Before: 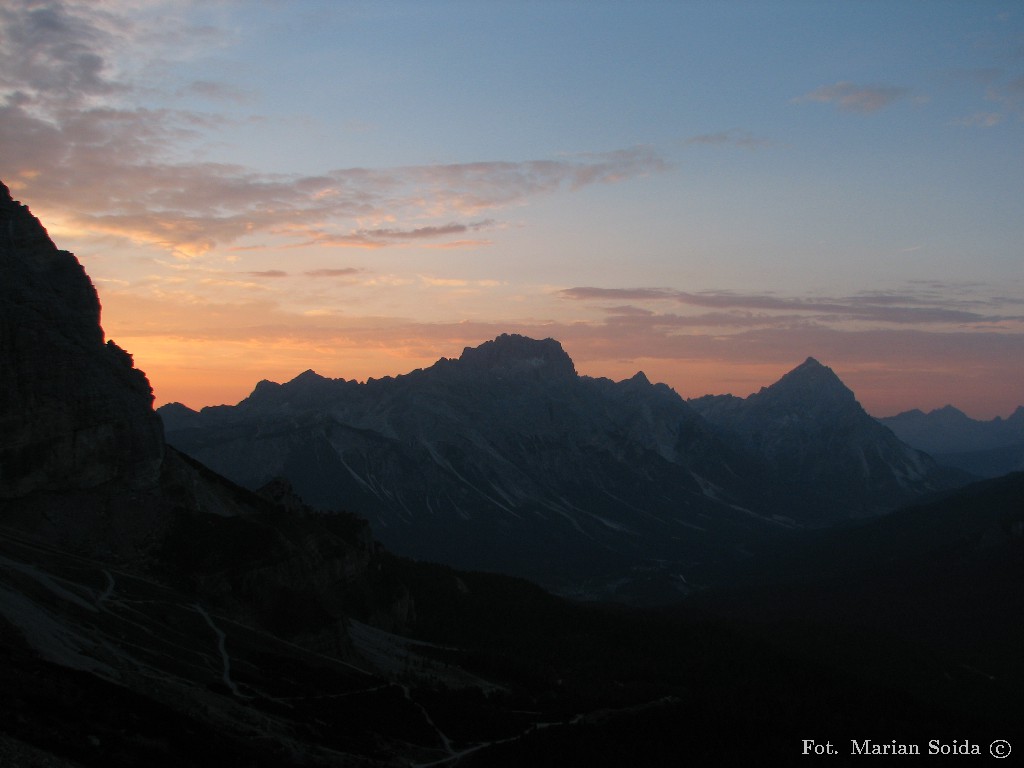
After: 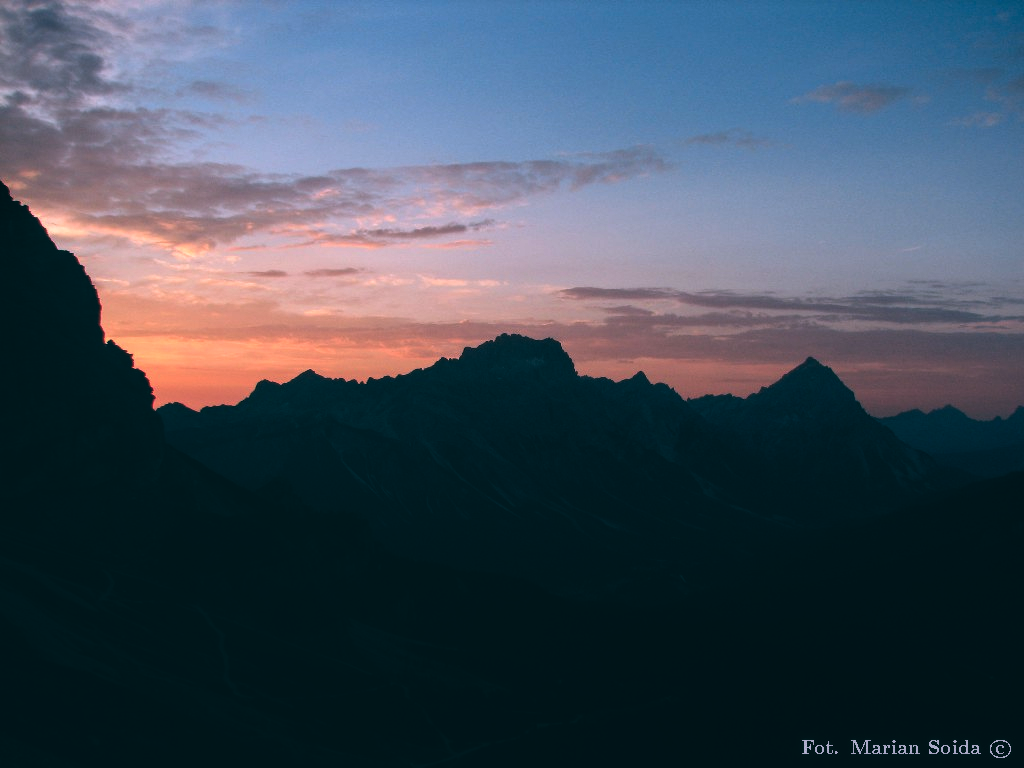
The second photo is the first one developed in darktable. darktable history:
local contrast: on, module defaults
color correction: highlights a* -2.24, highlights b* -18.1
tone equalizer: -8 EV -0.417 EV, -7 EV -0.389 EV, -6 EV -0.333 EV, -5 EV -0.222 EV, -3 EV 0.222 EV, -2 EV 0.333 EV, -1 EV 0.389 EV, +0 EV 0.417 EV, edges refinement/feathering 500, mask exposure compensation -1.57 EV, preserve details no
color balance: lift [1.016, 0.983, 1, 1.017], gamma [0.78, 1.018, 1.043, 0.957], gain [0.786, 1.063, 0.937, 1.017], input saturation 118.26%, contrast 13.43%, contrast fulcrum 21.62%, output saturation 82.76%
